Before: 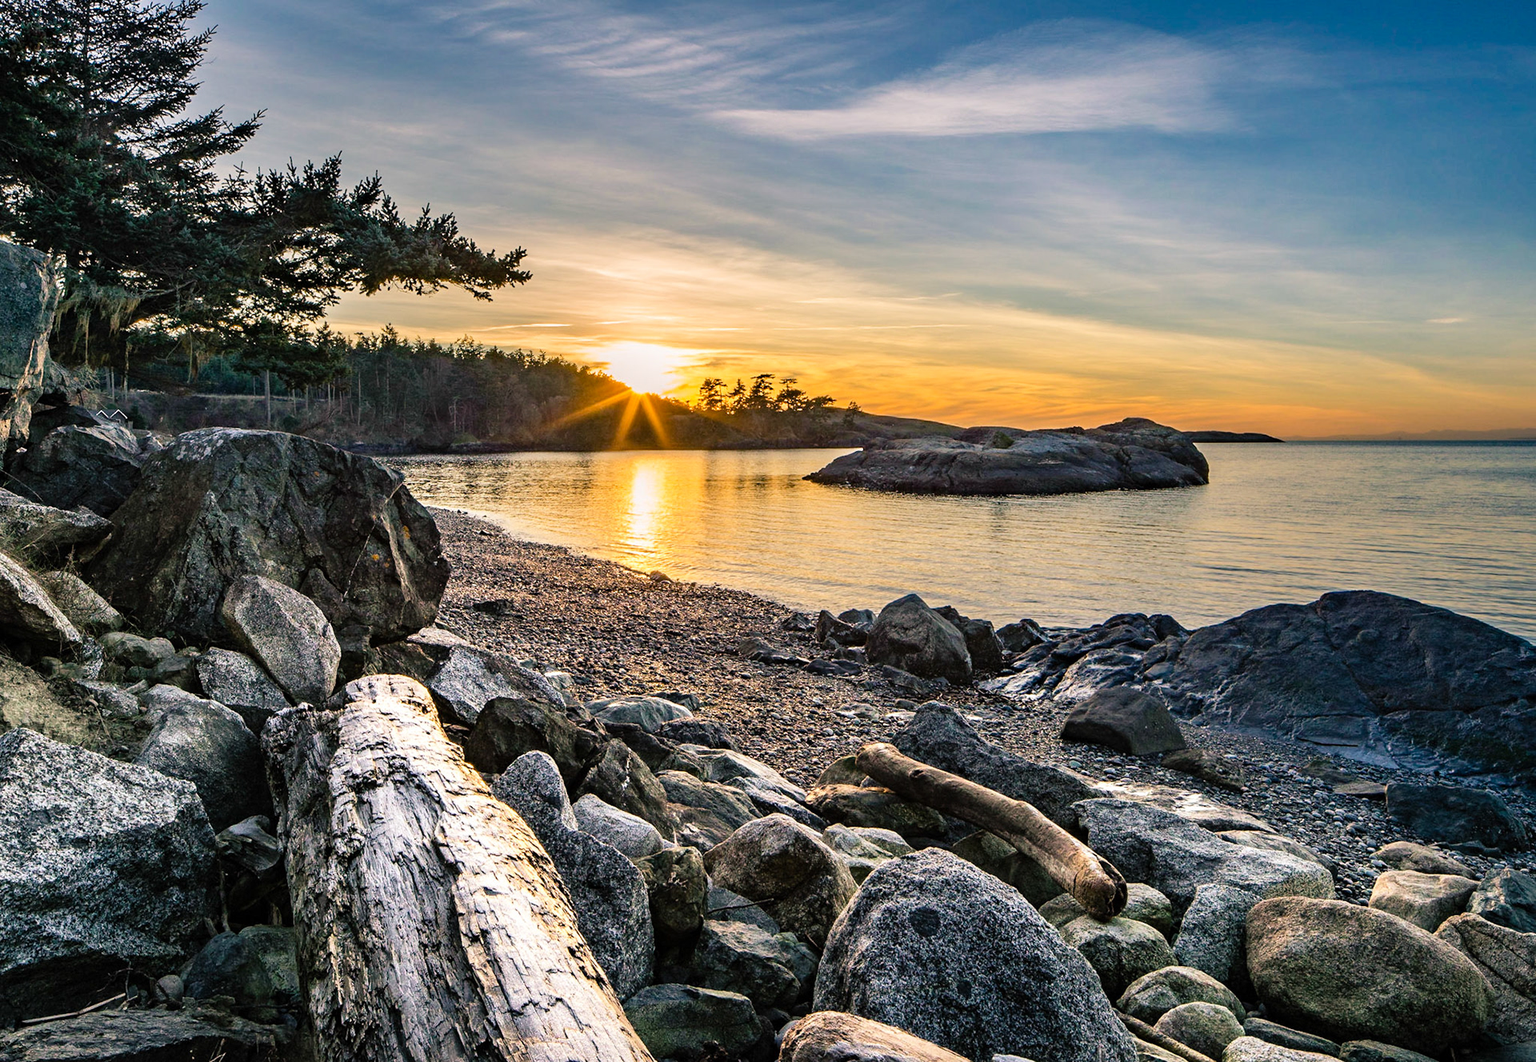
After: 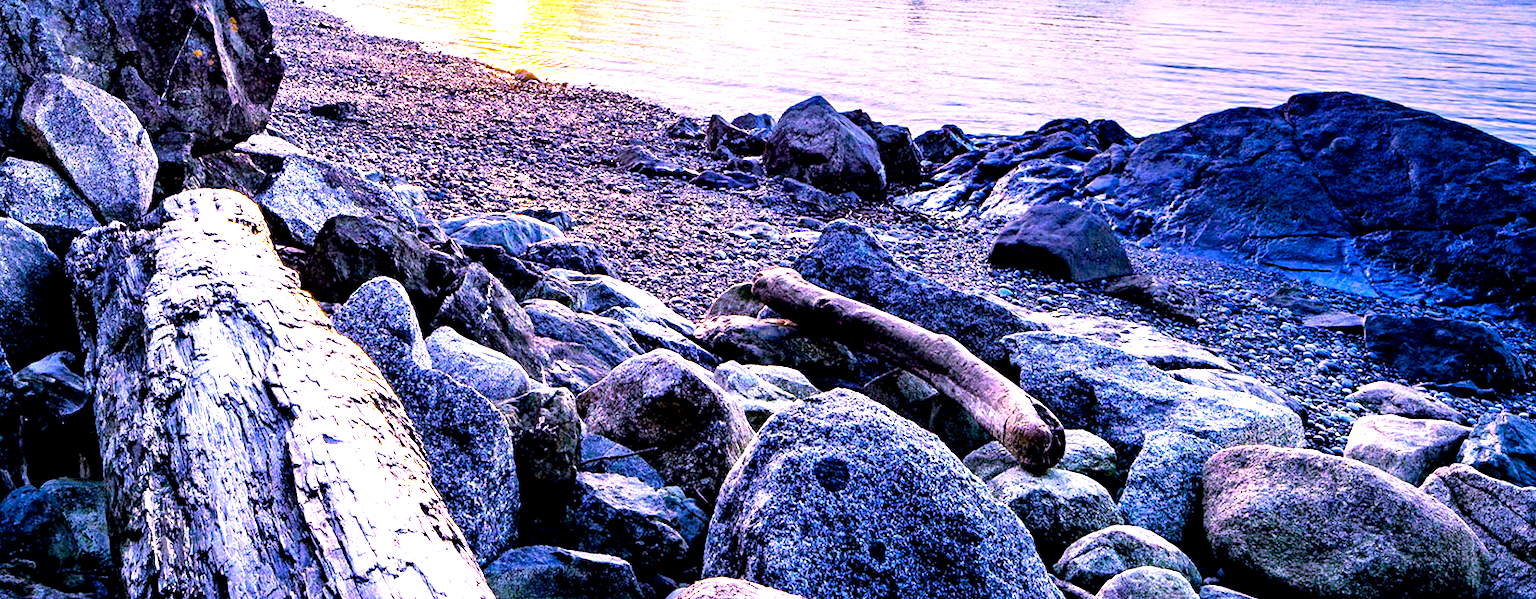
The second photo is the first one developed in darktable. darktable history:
crop and rotate: left 13.306%, top 48.129%, bottom 2.928%
exposure: black level correction 0.011, exposure 1.088 EV, compensate exposure bias true, compensate highlight preservation false
white balance: red 0.98, blue 1.61
color balance rgb: perceptual saturation grading › global saturation 25%, global vibrance 20%
